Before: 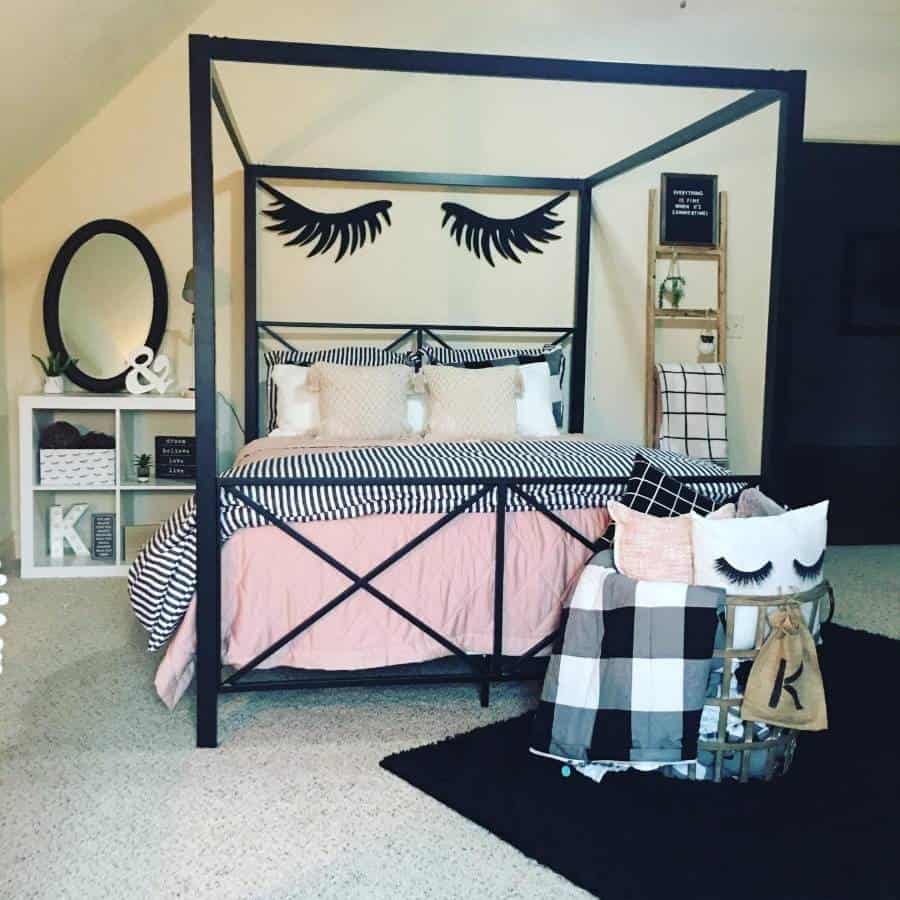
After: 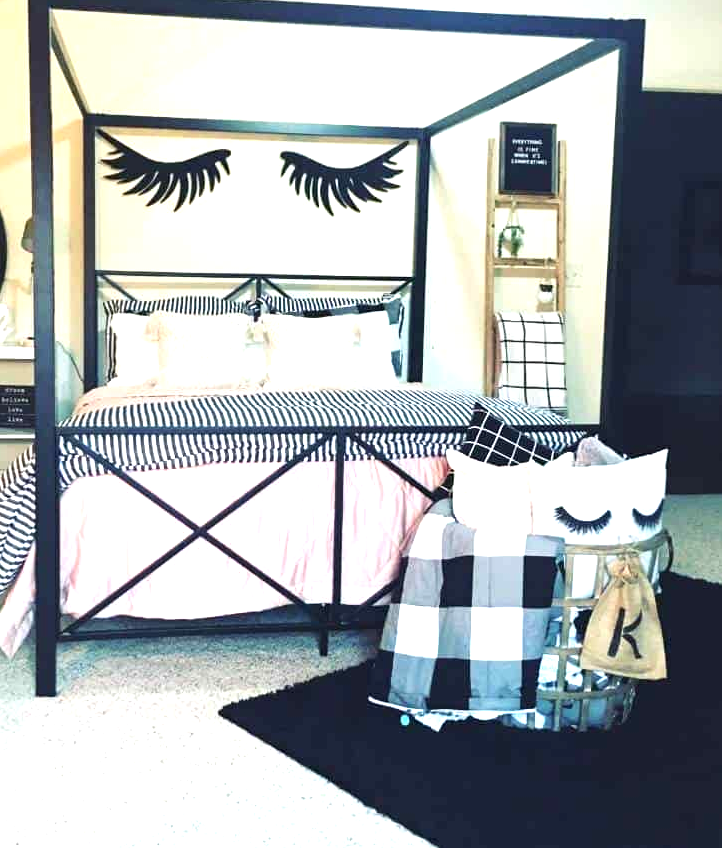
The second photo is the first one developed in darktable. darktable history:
crop and rotate: left 17.959%, top 5.771%, right 1.742%
exposure: exposure 1 EV, compensate highlight preservation false
